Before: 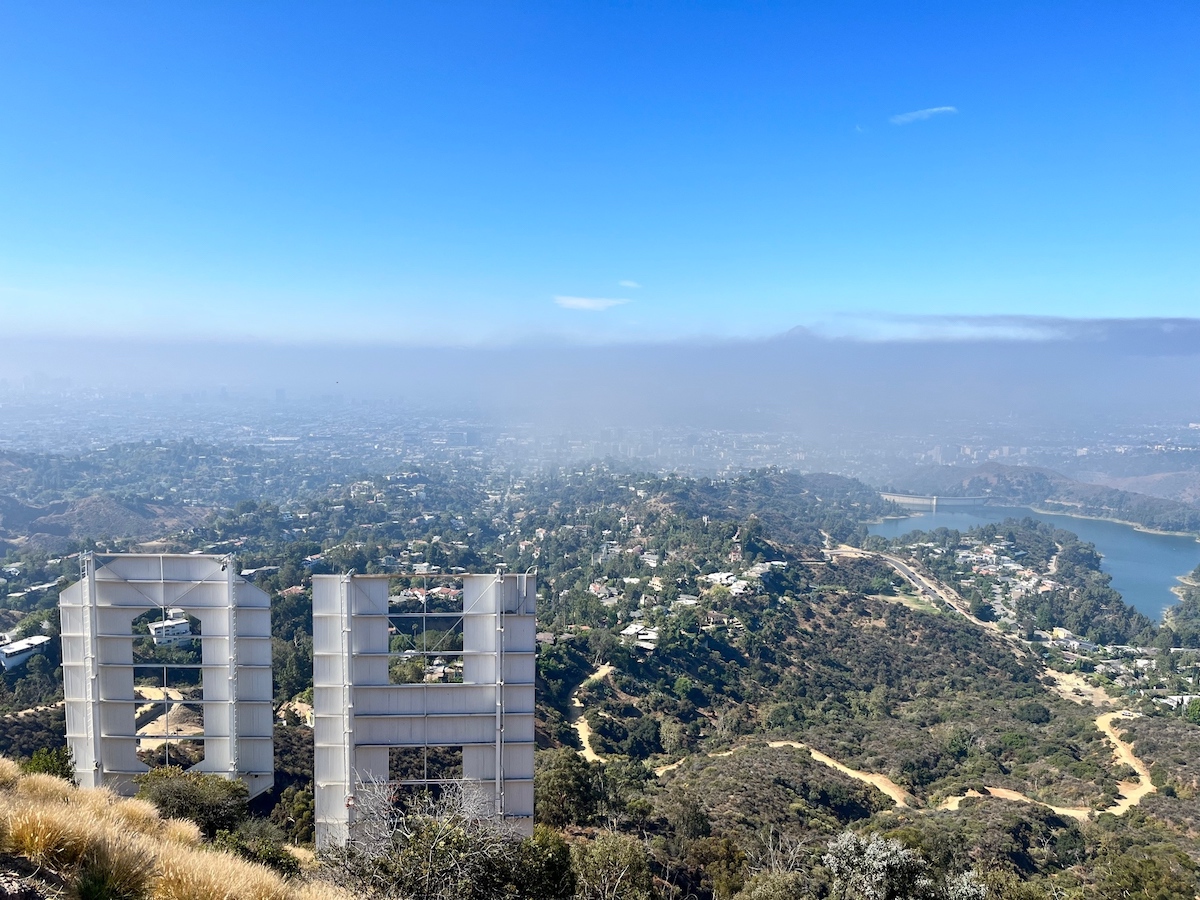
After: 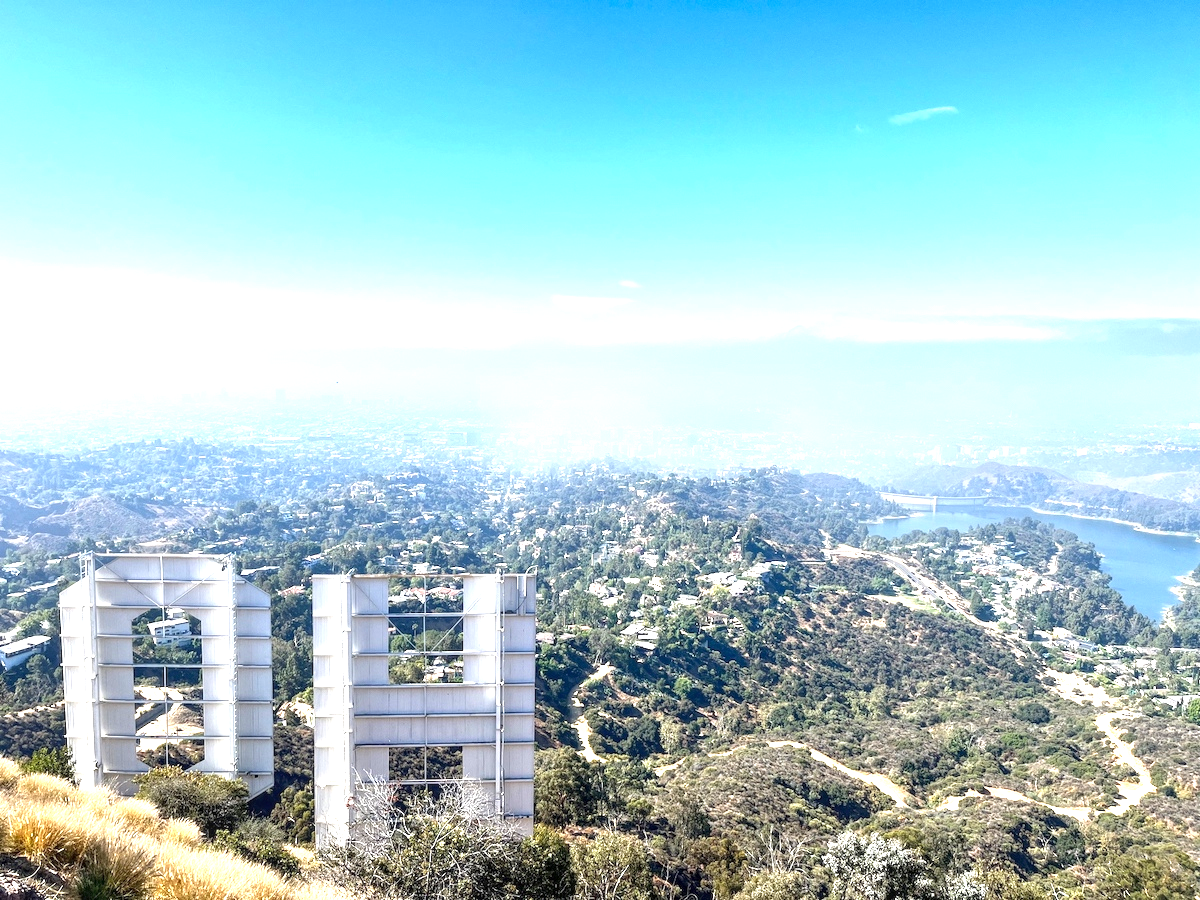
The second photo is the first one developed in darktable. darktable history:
local contrast: on, module defaults
exposure: exposure 1.268 EV, compensate highlight preservation false
